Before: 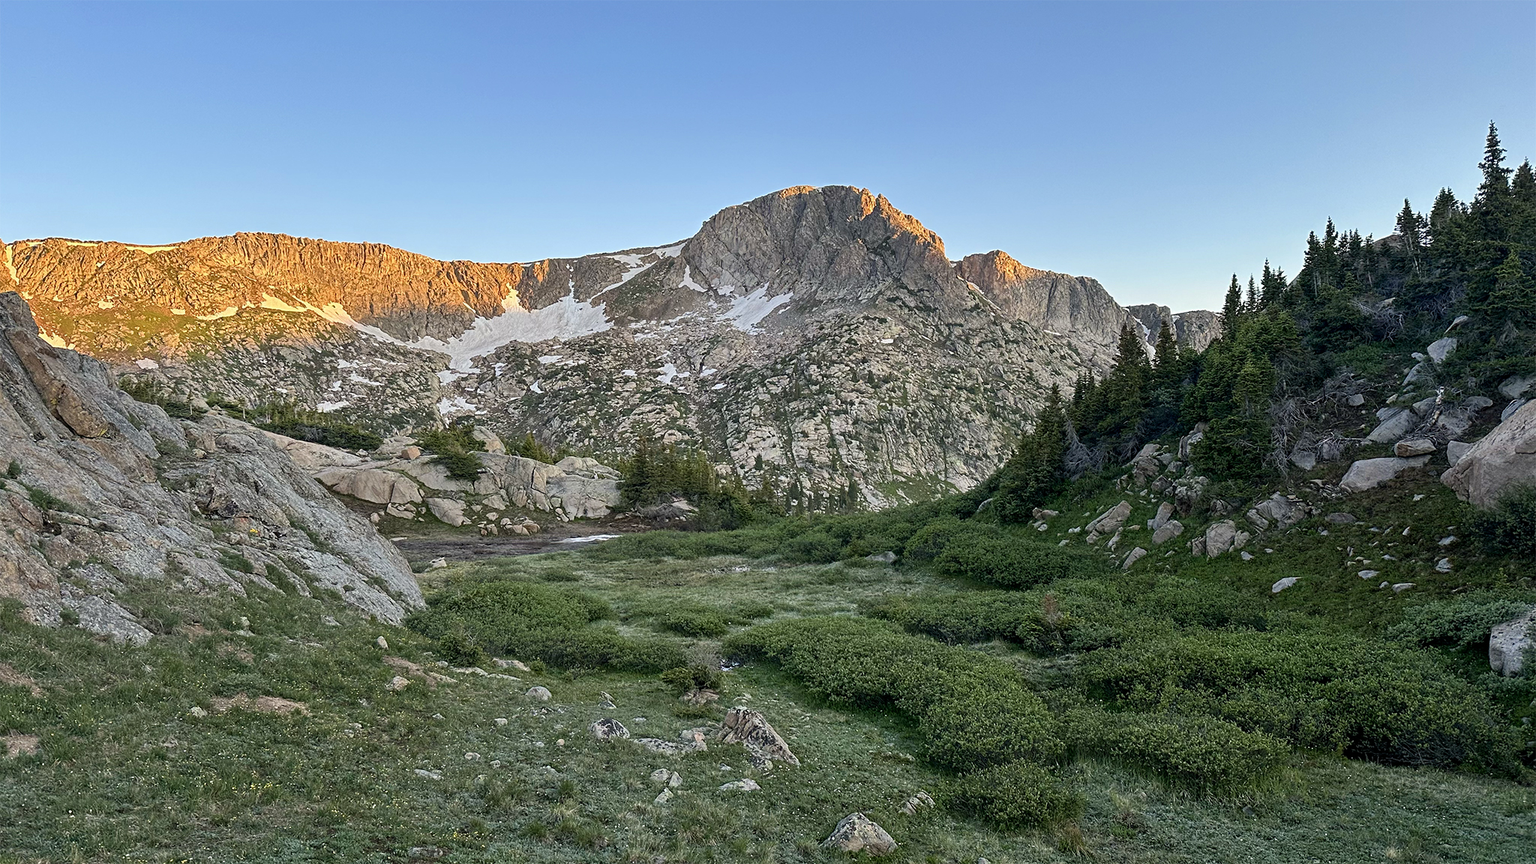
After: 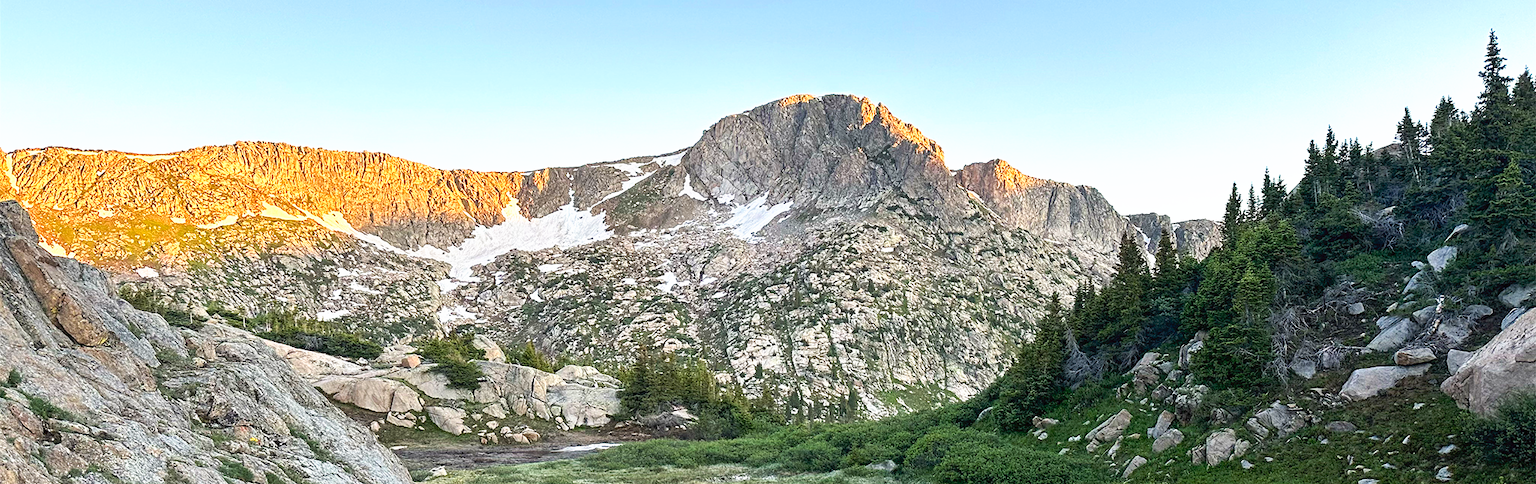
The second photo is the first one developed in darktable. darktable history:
tone curve: curves: ch0 [(0, 0) (0.003, 0.032) (0.011, 0.036) (0.025, 0.049) (0.044, 0.075) (0.069, 0.112) (0.1, 0.151) (0.136, 0.197) (0.177, 0.241) (0.224, 0.295) (0.277, 0.355) (0.335, 0.429) (0.399, 0.512) (0.468, 0.607) (0.543, 0.702) (0.623, 0.796) (0.709, 0.903) (0.801, 0.987) (0.898, 0.997) (1, 1)], preserve colors none
crop and rotate: top 10.605%, bottom 33.274%
